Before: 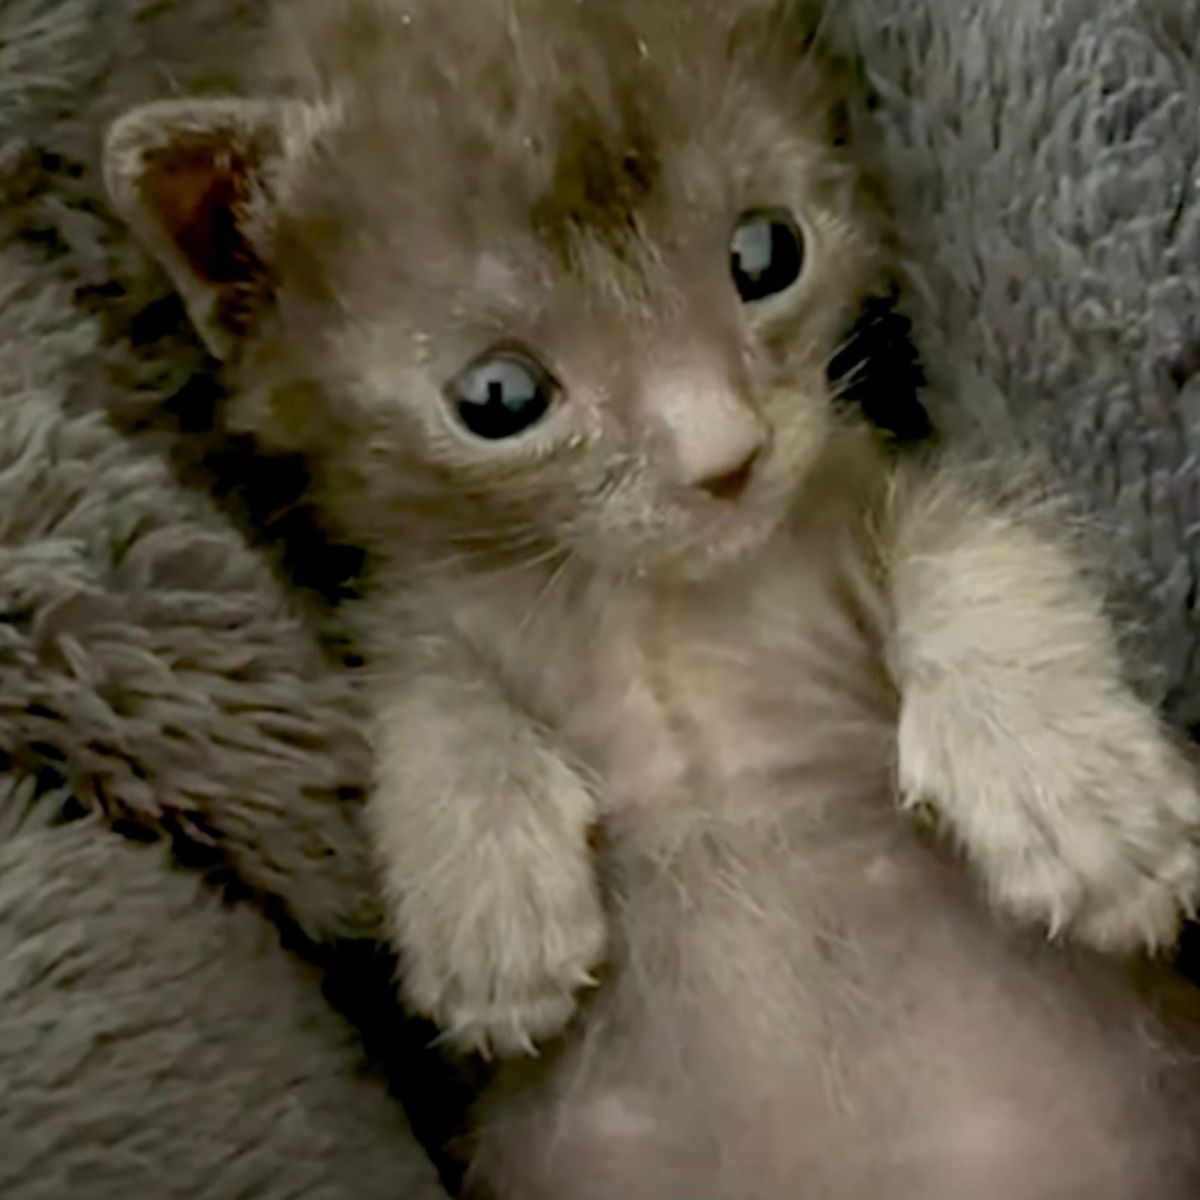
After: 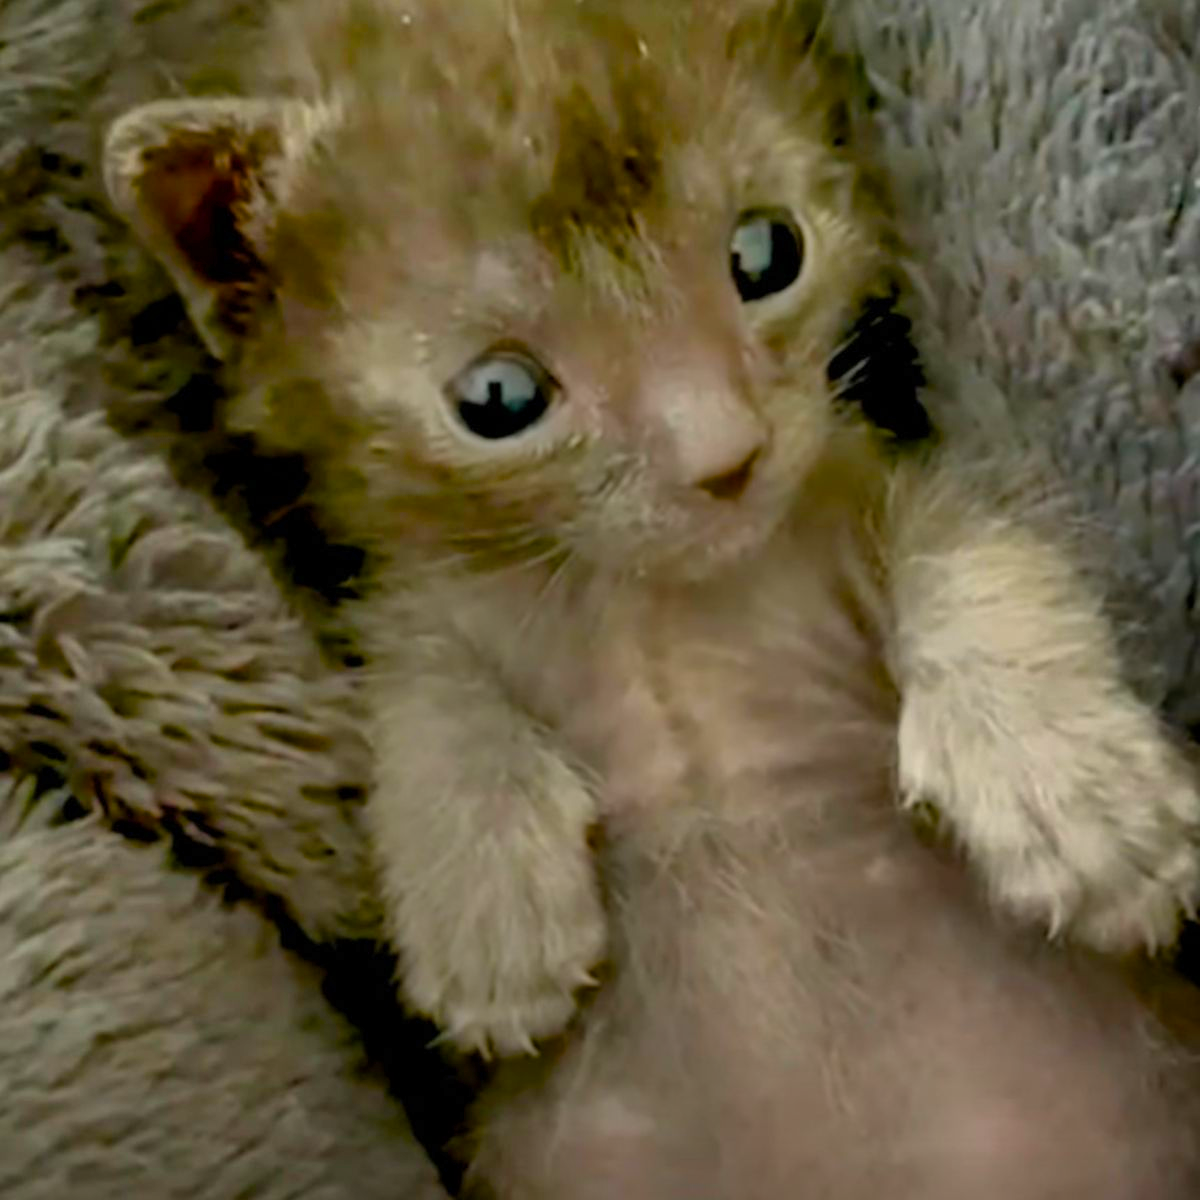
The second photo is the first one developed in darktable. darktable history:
tone equalizer: -7 EV -0.63 EV, -6 EV 1 EV, -5 EV -0.45 EV, -4 EV 0.43 EV, -3 EV 0.41 EV, -2 EV 0.15 EV, -1 EV -0.15 EV, +0 EV -0.39 EV, smoothing diameter 25%, edges refinement/feathering 10, preserve details guided filter
color balance rgb: perceptual saturation grading › global saturation 40%, global vibrance 15%
